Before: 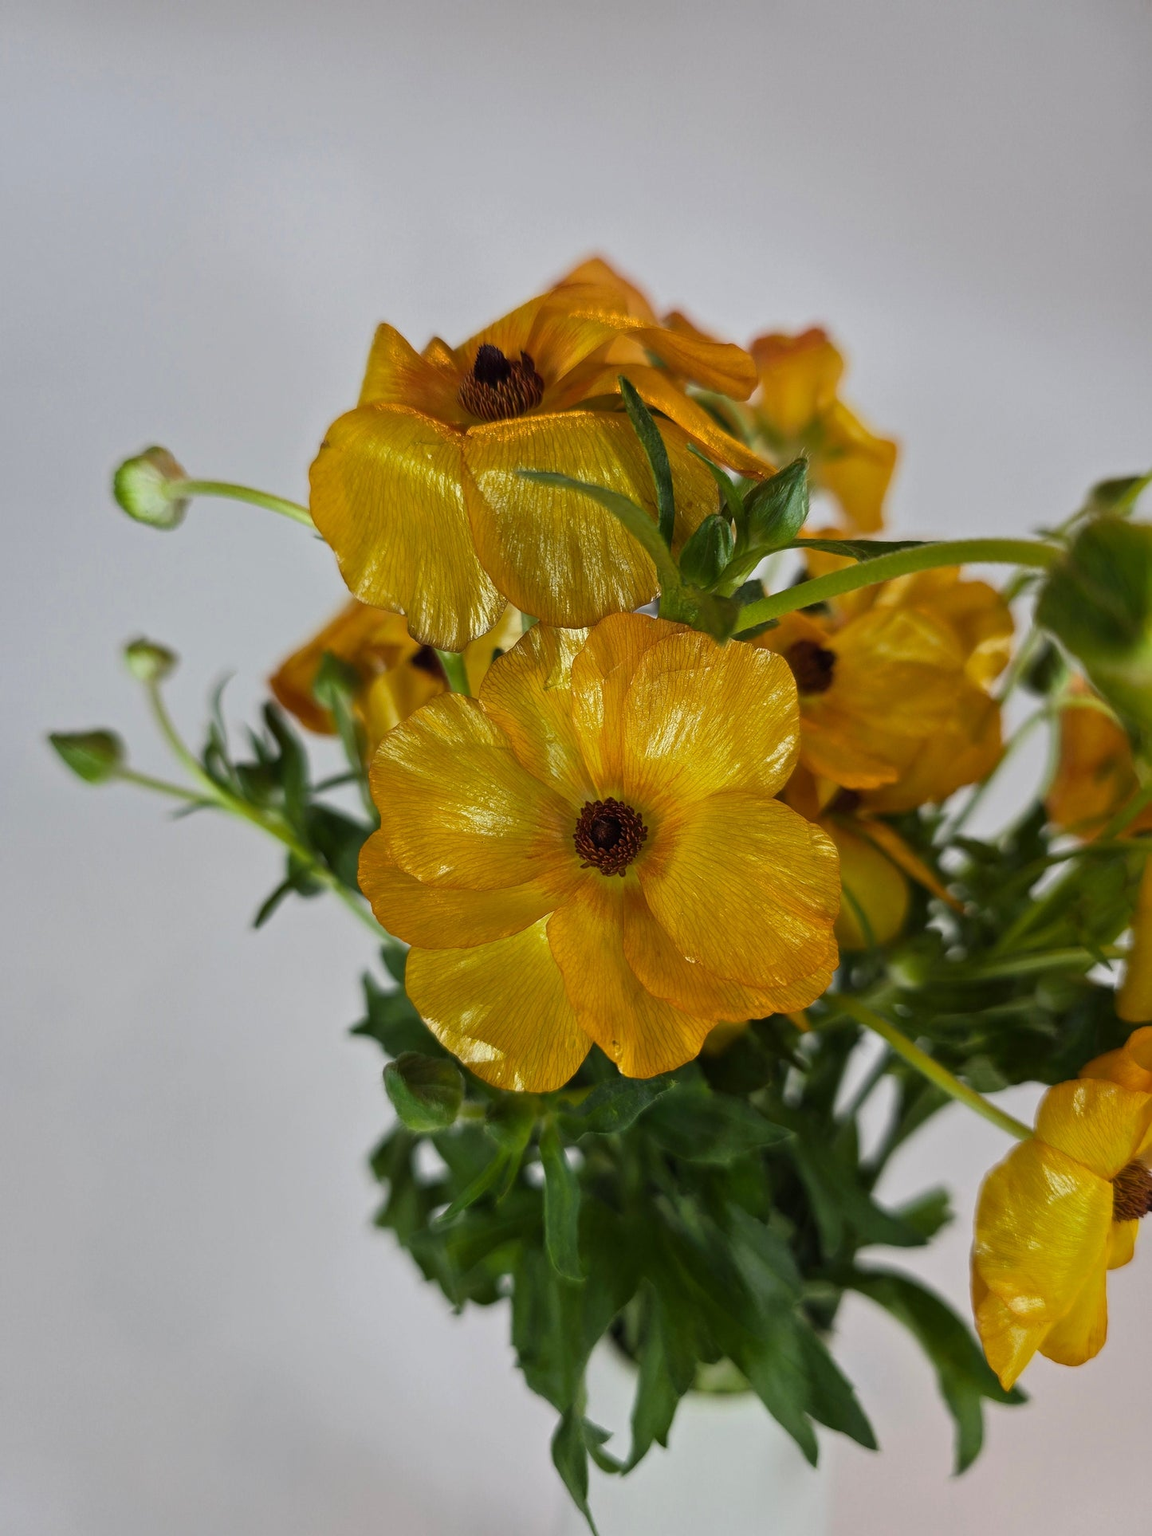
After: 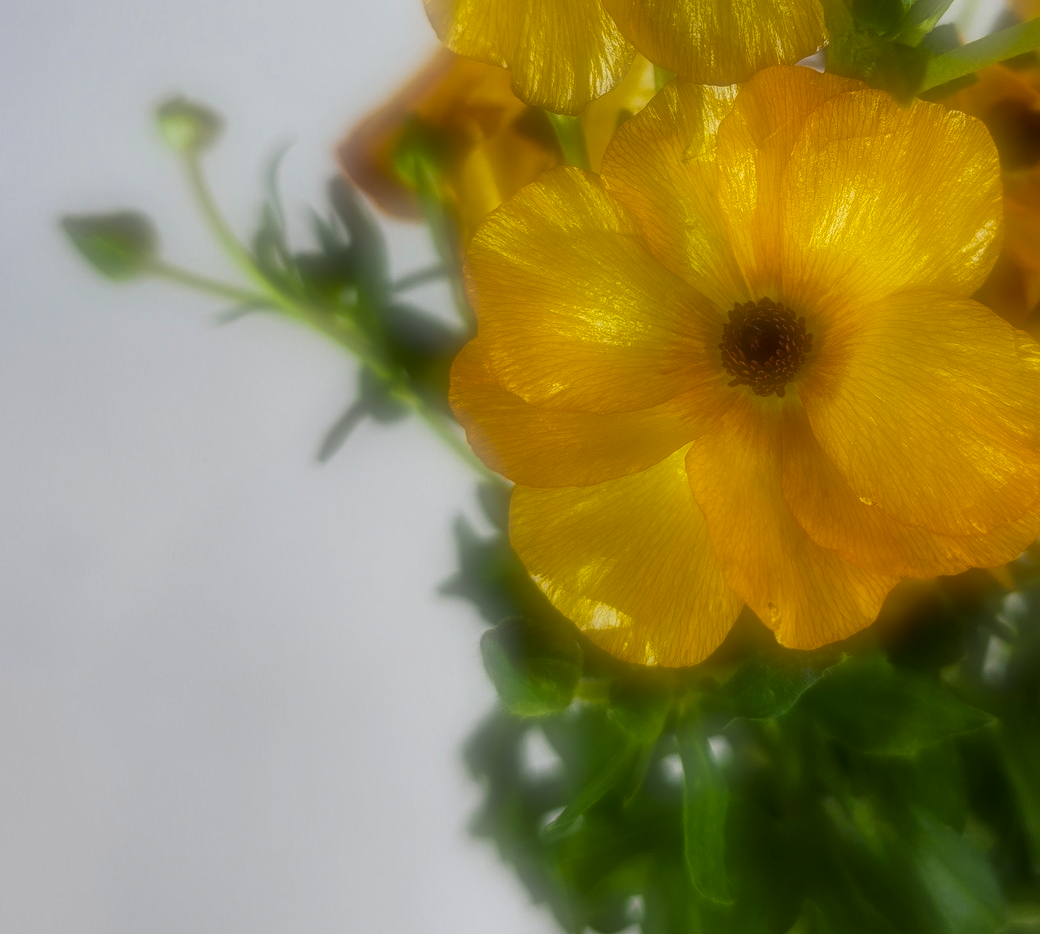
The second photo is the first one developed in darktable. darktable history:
color balance rgb: linear chroma grading › global chroma 15%, perceptual saturation grading › global saturation 30%
crop: top 36.498%, right 27.964%, bottom 14.995%
local contrast: detail 130%
soften: on, module defaults
